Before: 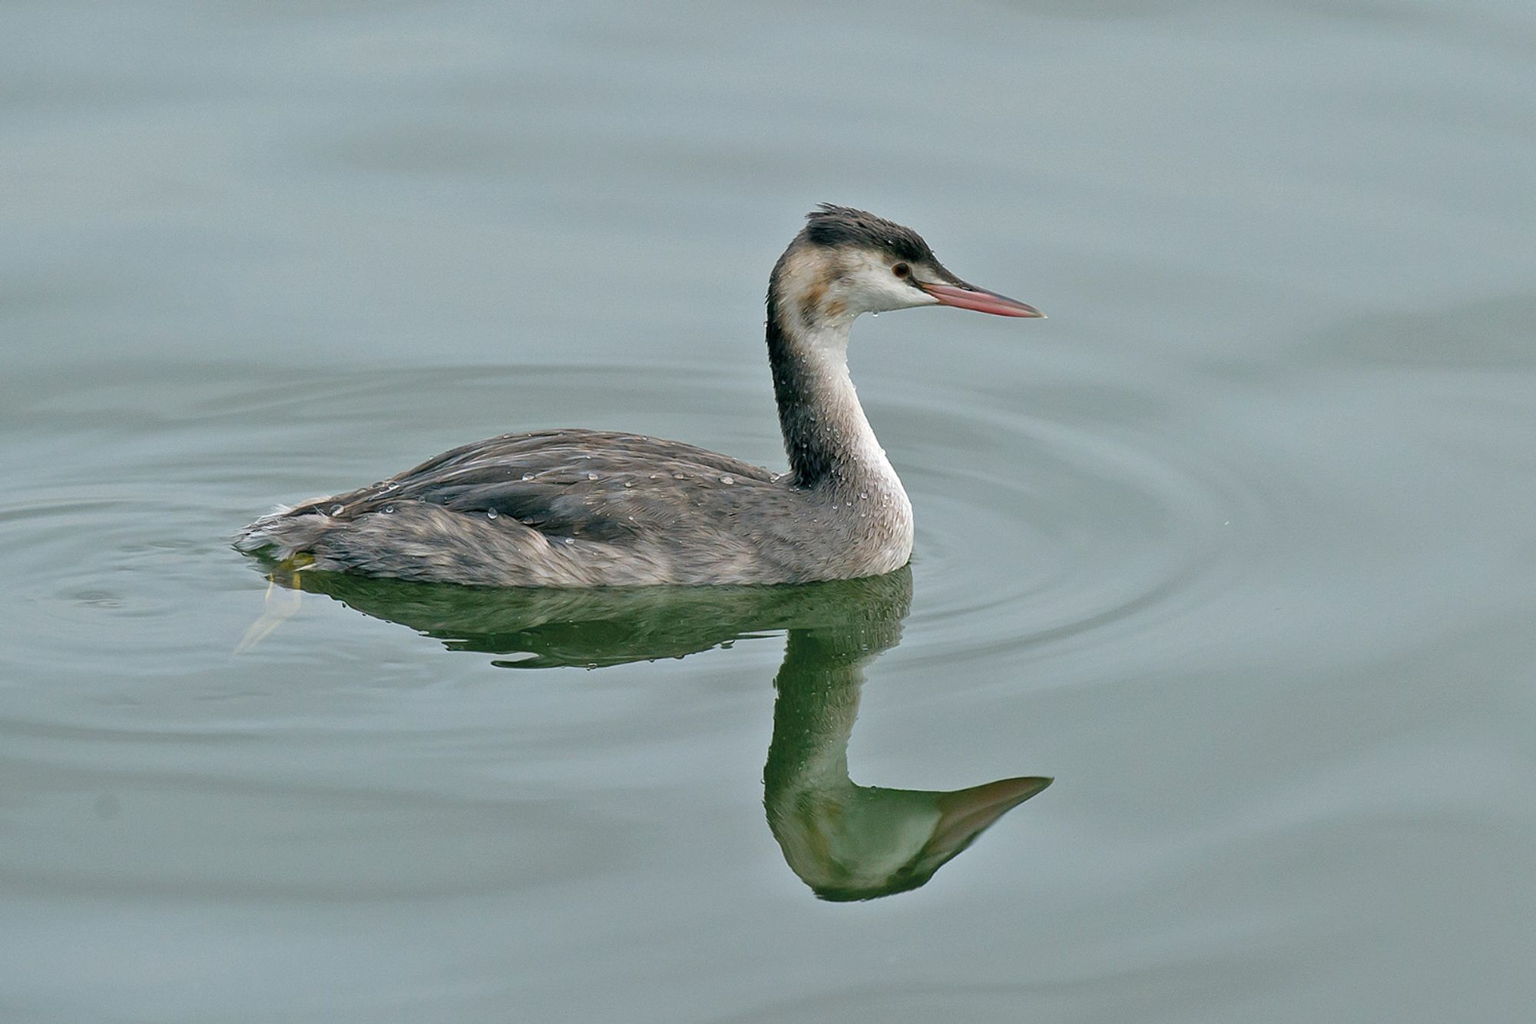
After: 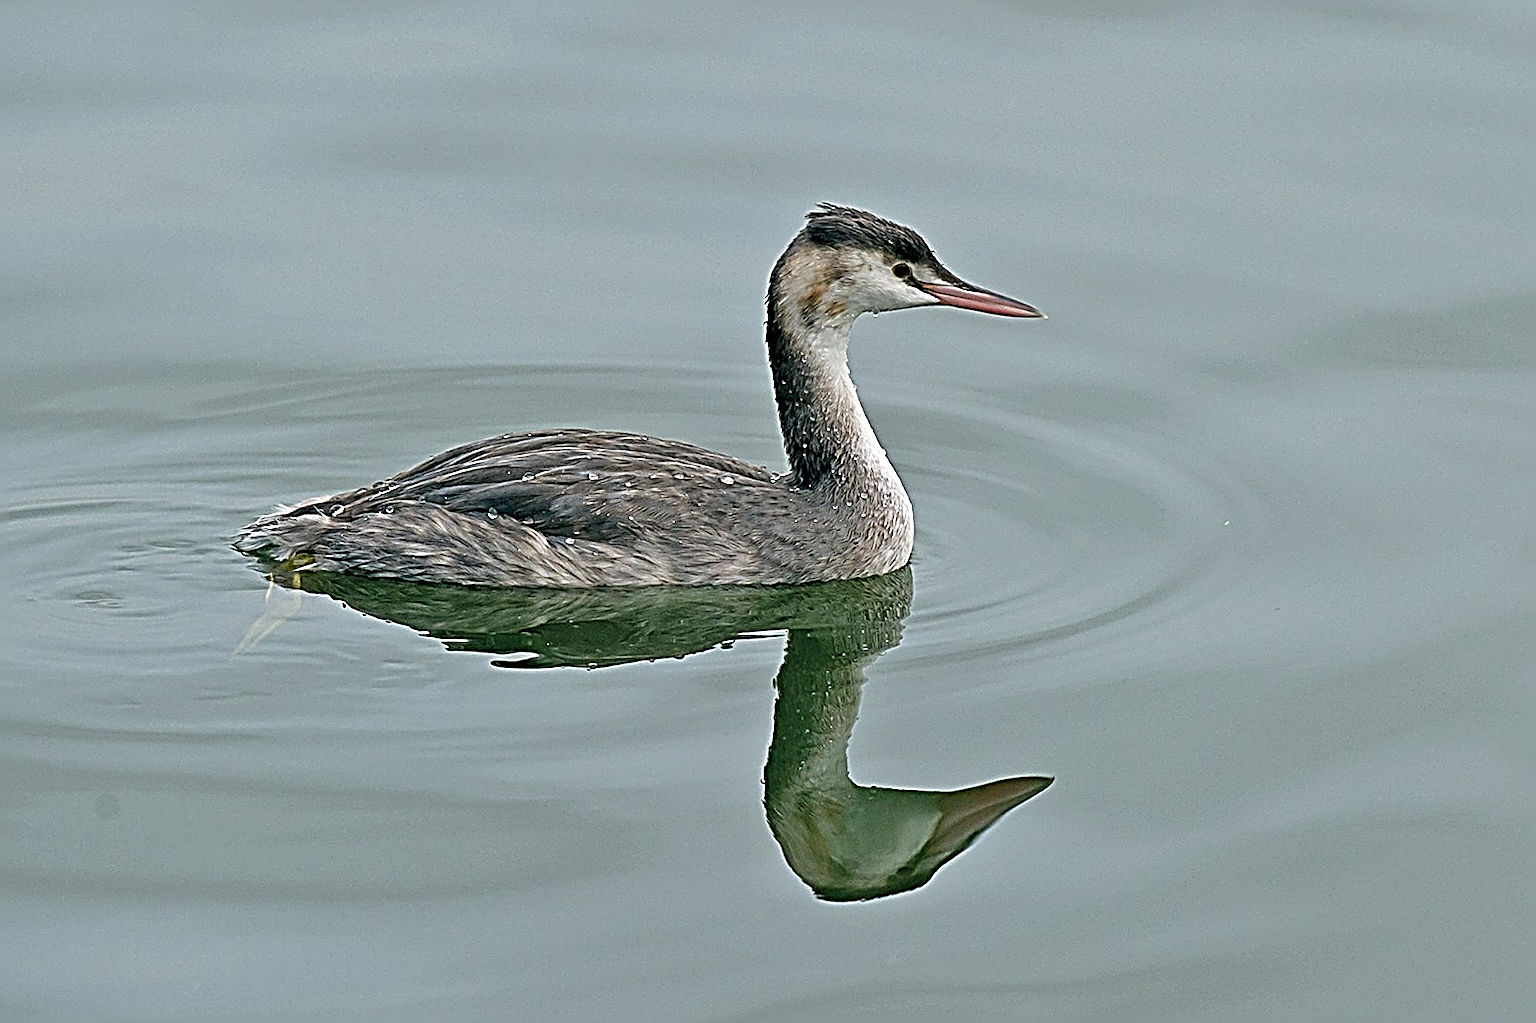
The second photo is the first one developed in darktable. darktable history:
sharpen: radius 4.028, amount 1.985
